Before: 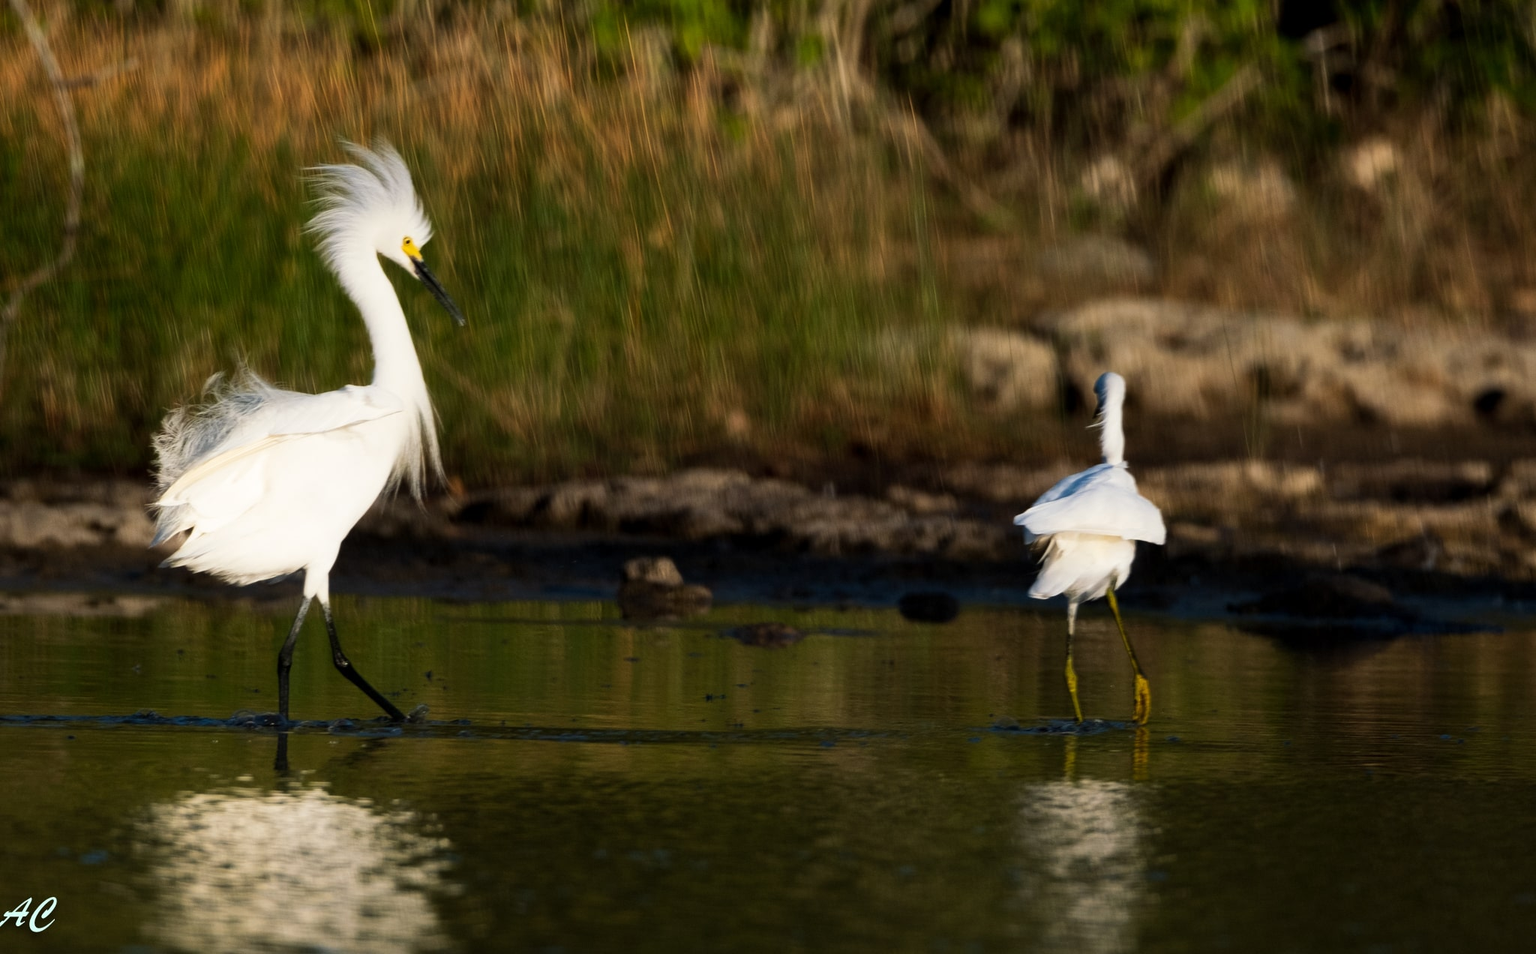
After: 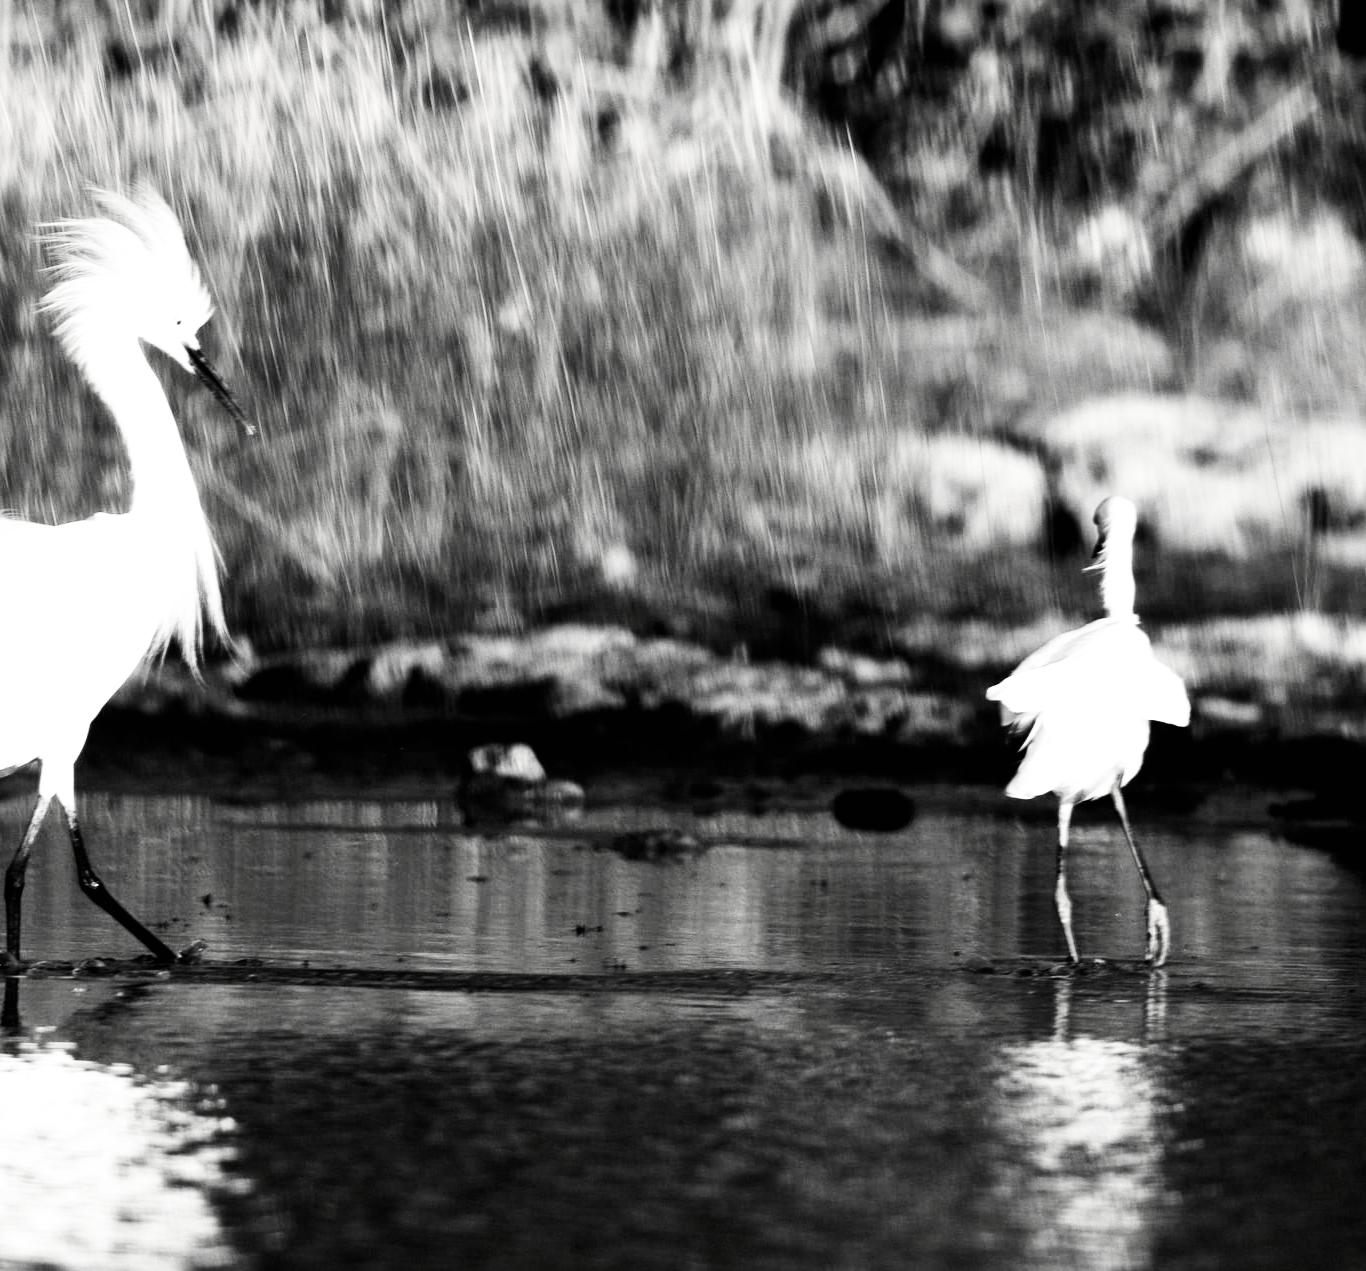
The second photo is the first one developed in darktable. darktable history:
exposure: black level correction 0, exposure 1.688 EV, compensate highlight preservation false
contrast brightness saturation: contrast 0.237, brightness 0.093
crop and rotate: left 17.825%, right 15.436%
color balance rgb: linear chroma grading › global chroma 15.299%, perceptual saturation grading › global saturation 20%, perceptual saturation grading › highlights -25.48%, perceptual saturation grading › shadows 24.048%, global vibrance 11.489%, contrast 4.875%
filmic rgb: black relative exposure -5.06 EV, white relative exposure 3.53 EV, hardness 3.18, contrast 1.301, highlights saturation mix -49.36%, color science v4 (2020)
